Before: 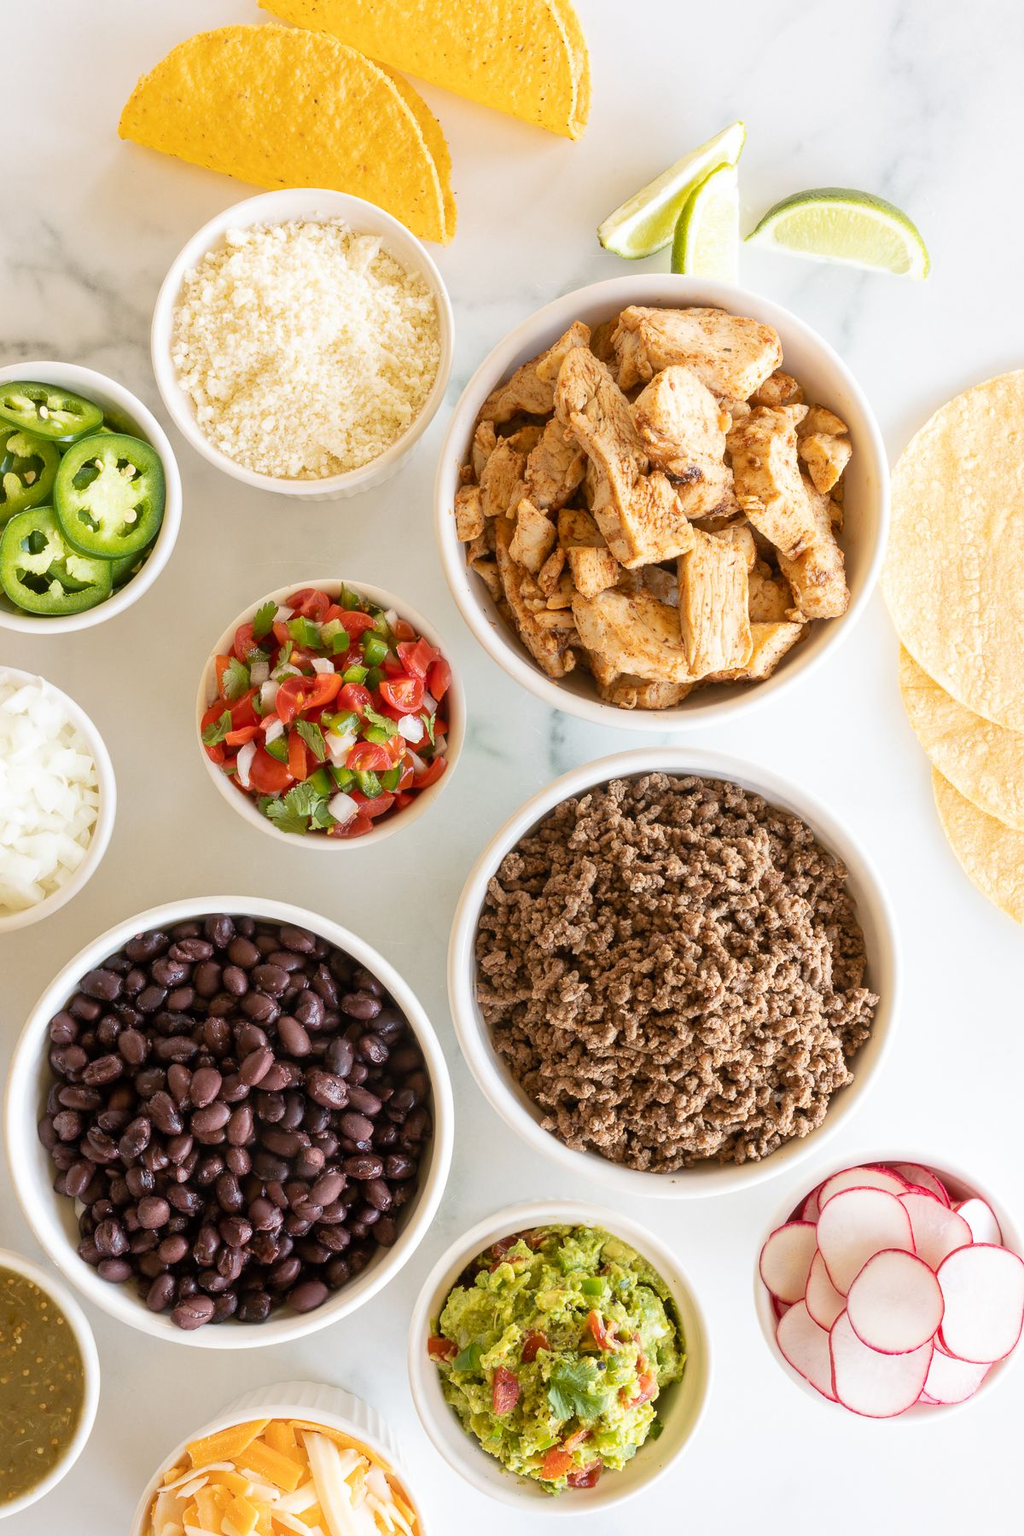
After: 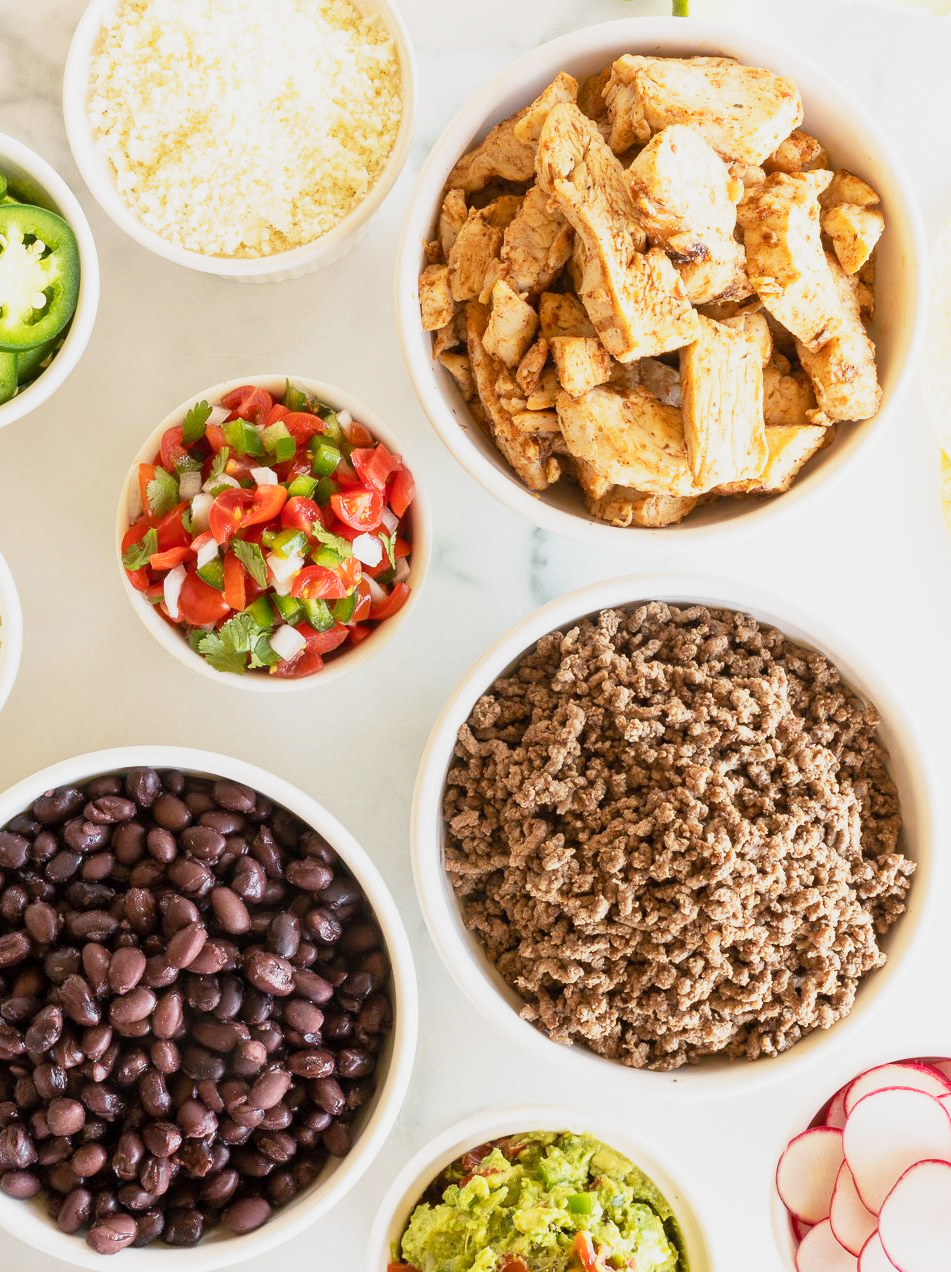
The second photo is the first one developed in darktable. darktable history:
crop: left 9.501%, top 16.919%, right 11.204%, bottom 12.391%
base curve: curves: ch0 [(0, 0) (0.088, 0.125) (0.176, 0.251) (0.354, 0.501) (0.613, 0.749) (1, 0.877)], preserve colors none
